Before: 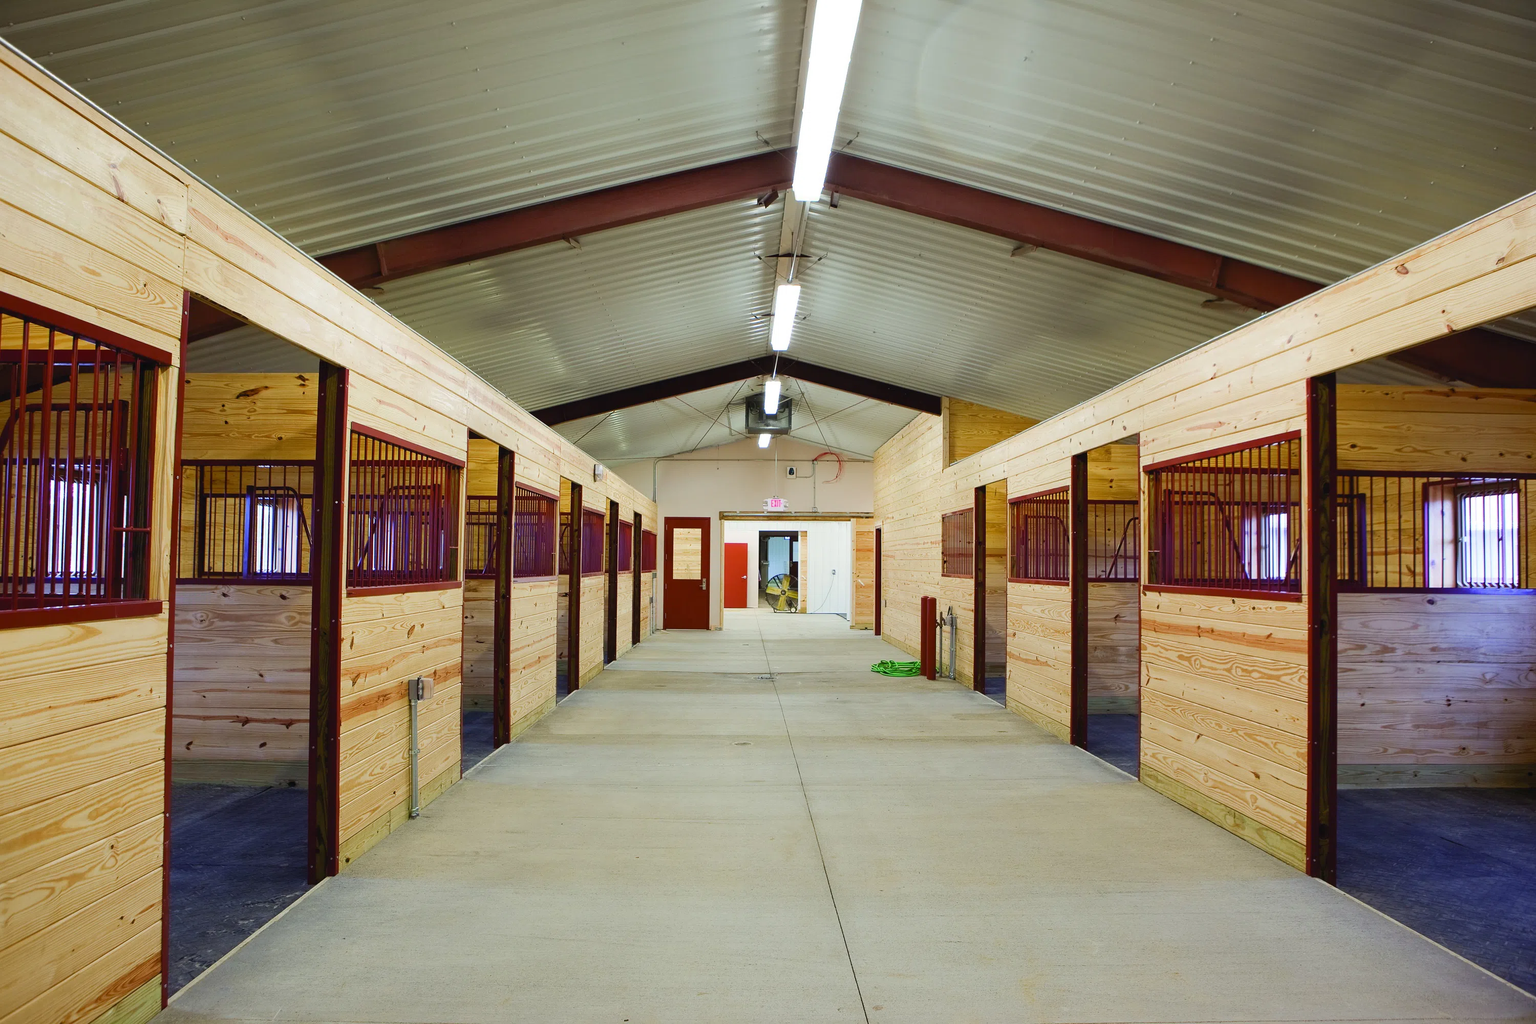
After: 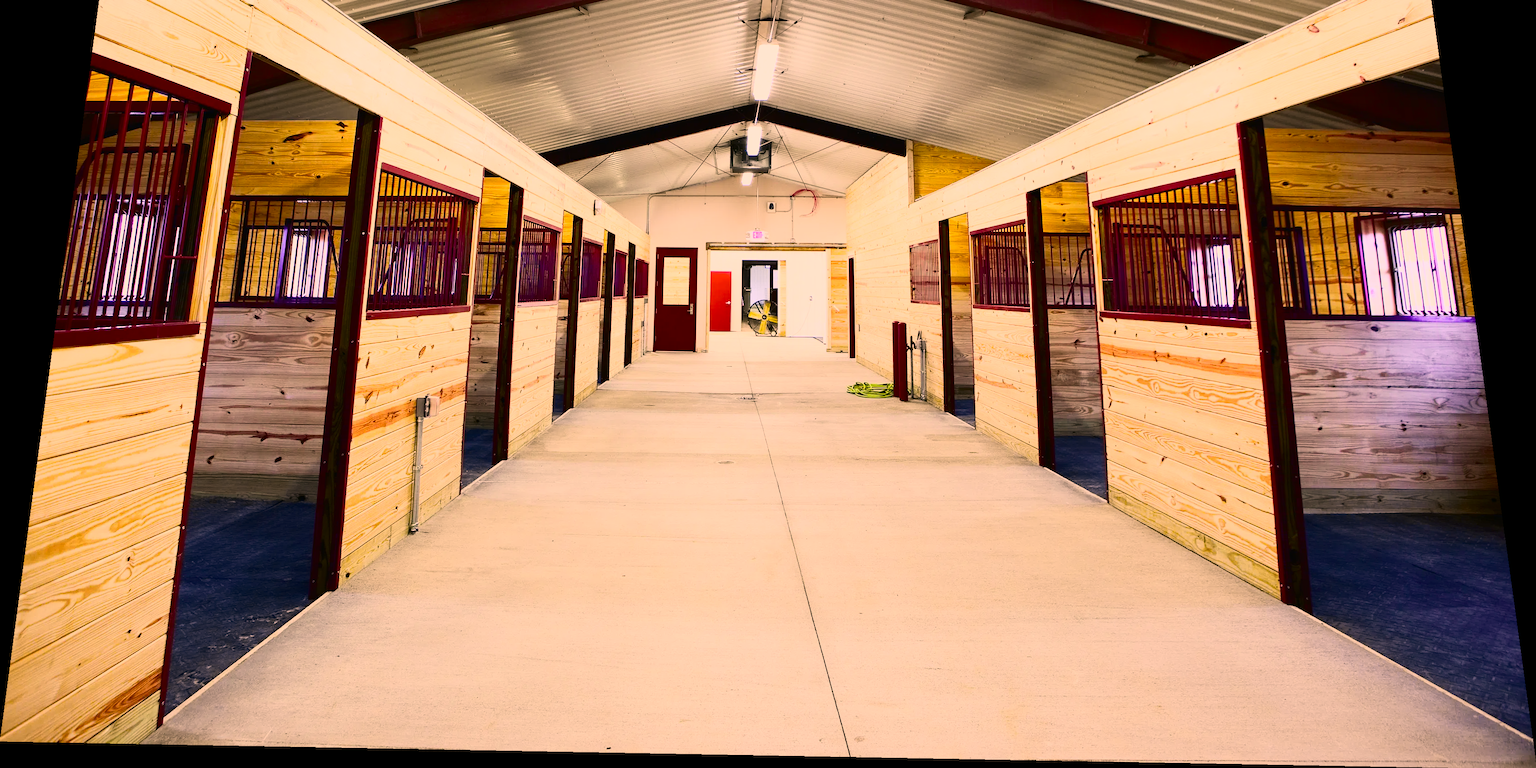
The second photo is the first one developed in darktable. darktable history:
color correction: highlights a* 21.16, highlights b* 19.61
crop and rotate: top 19.998%
tone curve: curves: ch0 [(0, 0) (0.07, 0.052) (0.23, 0.254) (0.486, 0.53) (0.822, 0.825) (0.994, 0.955)]; ch1 [(0, 0) (0.226, 0.261) (0.379, 0.442) (0.469, 0.472) (0.495, 0.495) (0.514, 0.504) (0.561, 0.568) (0.59, 0.612) (1, 1)]; ch2 [(0, 0) (0.269, 0.299) (0.459, 0.441) (0.498, 0.499) (0.523, 0.52) (0.586, 0.569) (0.635, 0.617) (0.659, 0.681) (0.718, 0.764) (1, 1)], color space Lab, independent channels, preserve colors none
contrast brightness saturation: contrast 0.39, brightness 0.1
rotate and perspective: rotation 0.128°, lens shift (vertical) -0.181, lens shift (horizontal) -0.044, shear 0.001, automatic cropping off
